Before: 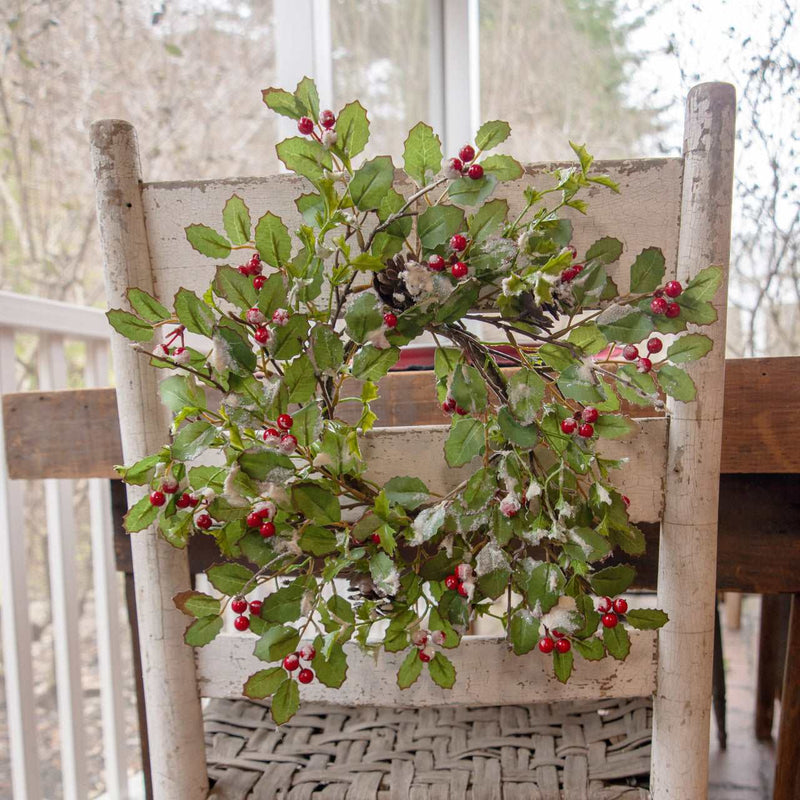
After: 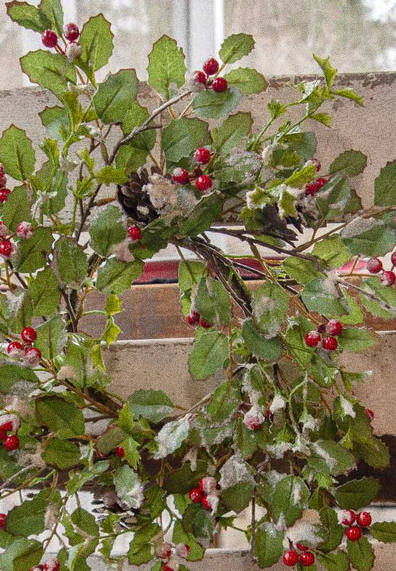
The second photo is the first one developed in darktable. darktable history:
shadows and highlights: shadows 12, white point adjustment 1.2, soften with gaussian
crop: left 32.075%, top 10.976%, right 18.355%, bottom 17.596%
grain: coarseness 0.09 ISO, strength 40%
